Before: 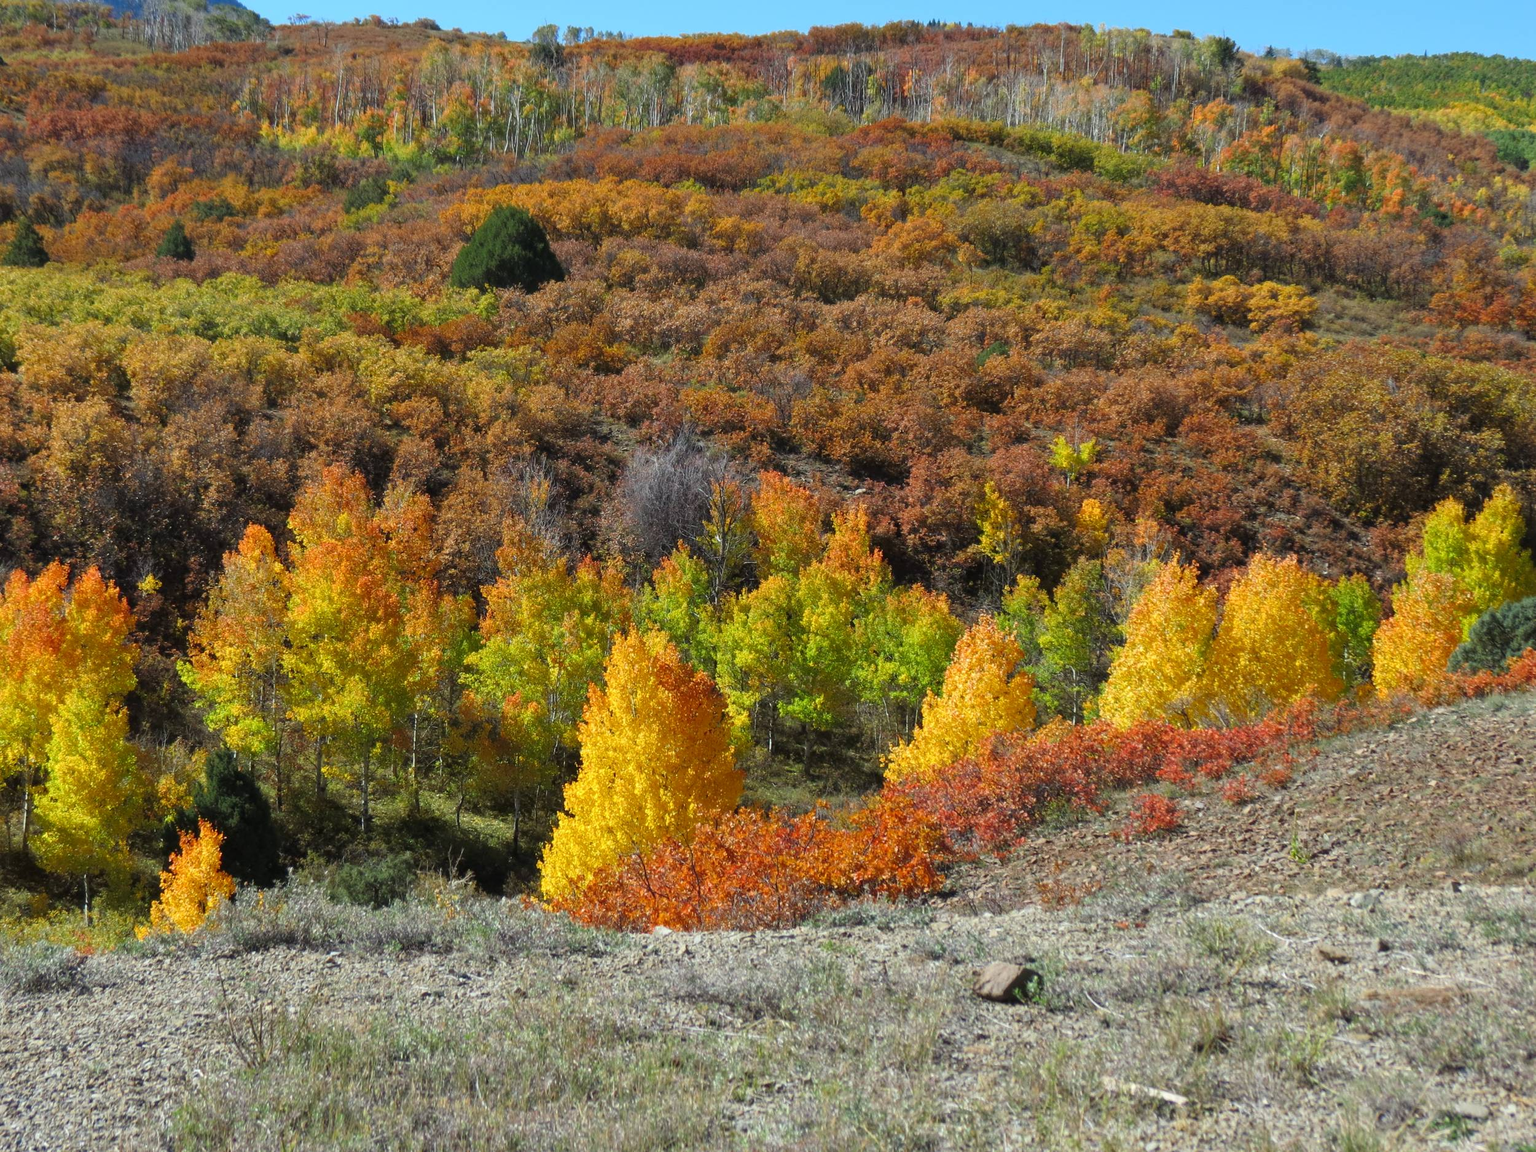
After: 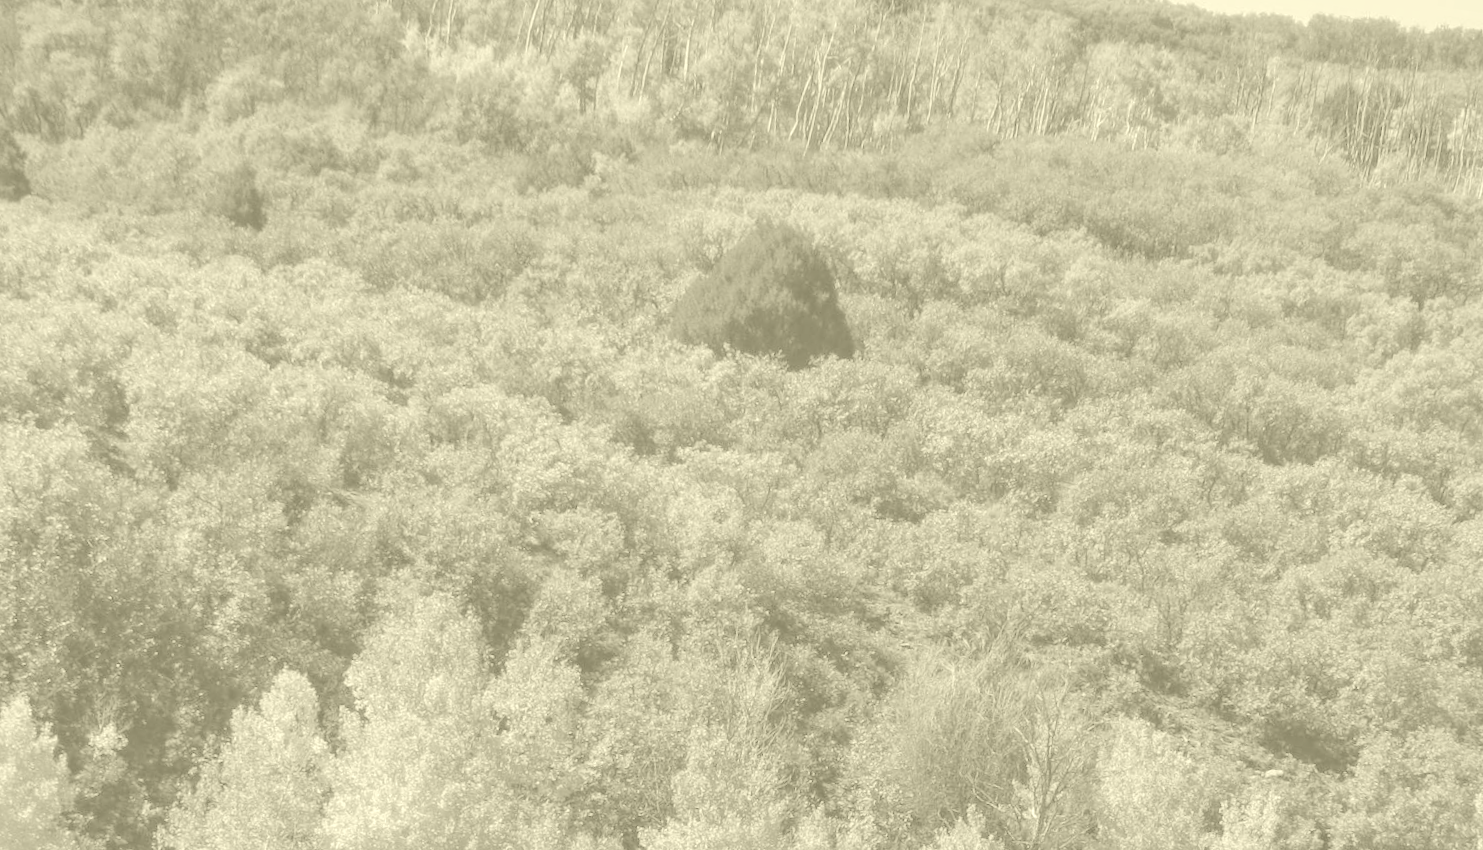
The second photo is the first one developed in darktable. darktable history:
crop: left 10.121%, top 10.631%, right 36.218%, bottom 51.526%
local contrast: on, module defaults
color zones: curves: ch0 [(0, 0.559) (0.153, 0.551) (0.229, 0.5) (0.429, 0.5) (0.571, 0.5) (0.714, 0.5) (0.857, 0.5) (1, 0.559)]; ch1 [(0, 0.417) (0.112, 0.336) (0.213, 0.26) (0.429, 0.34) (0.571, 0.35) (0.683, 0.331) (0.857, 0.344) (1, 0.417)]
exposure: black level correction 0.001, exposure 0.3 EV, compensate highlight preservation false
rotate and perspective: rotation 9.12°, automatic cropping off
tone equalizer: -8 EV 0.25 EV, -7 EV 0.417 EV, -6 EV 0.417 EV, -5 EV 0.25 EV, -3 EV -0.25 EV, -2 EV -0.417 EV, -1 EV -0.417 EV, +0 EV -0.25 EV, edges refinement/feathering 500, mask exposure compensation -1.57 EV, preserve details guided filter
colorize: hue 43.2°, saturation 40%, version 1
white balance: red 0.974, blue 1.044
